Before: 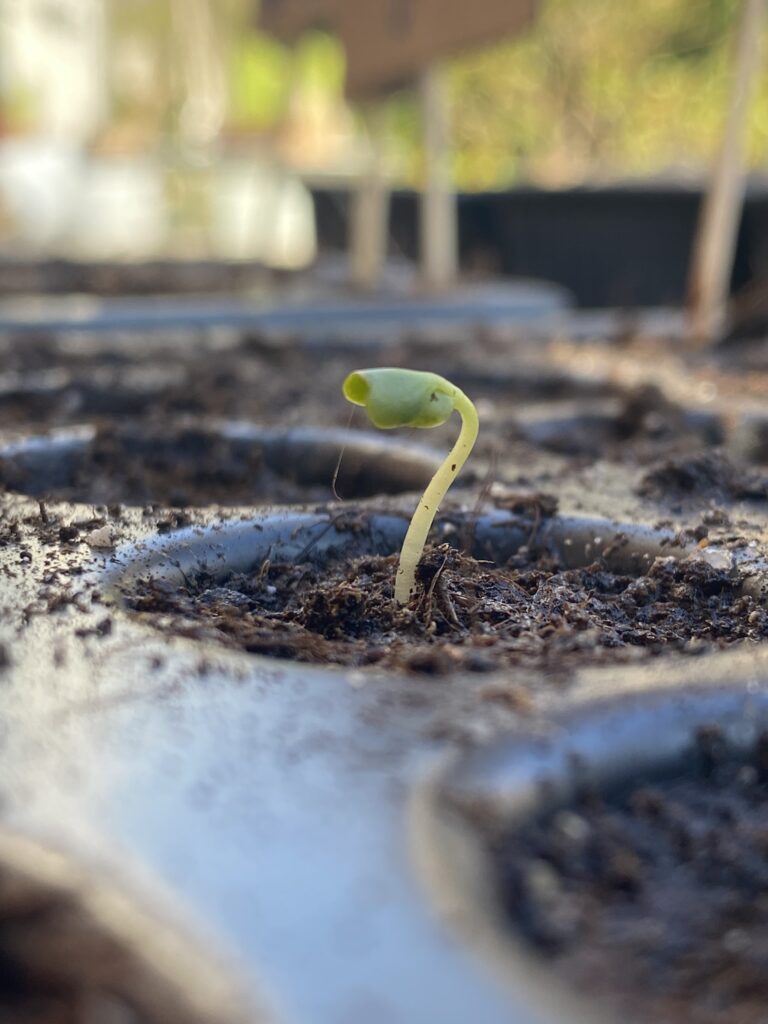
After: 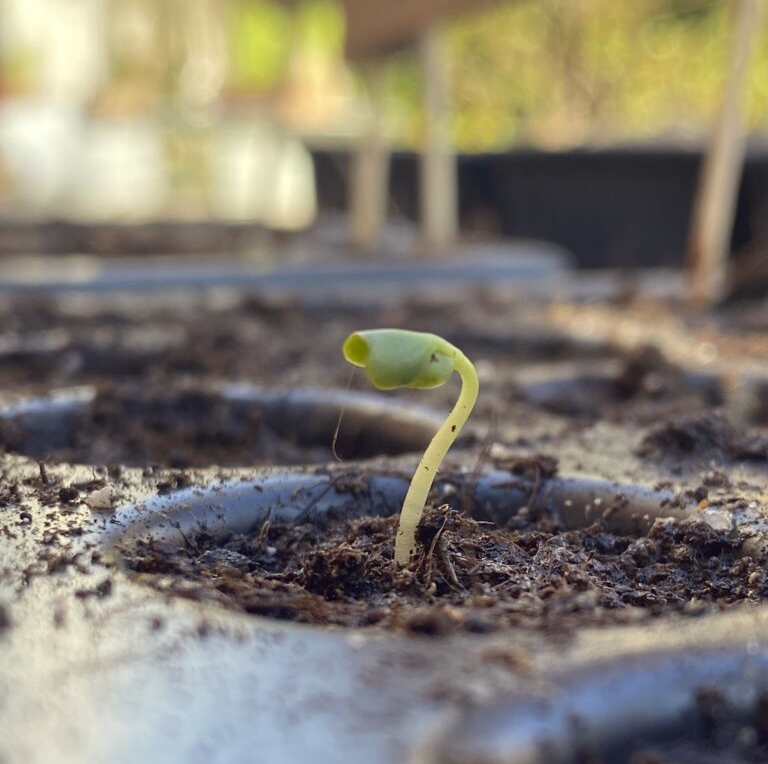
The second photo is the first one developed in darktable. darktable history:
crop: top 3.84%, bottom 21.501%
color correction: highlights a* -1.1, highlights b* 4.61, shadows a* 3.69
